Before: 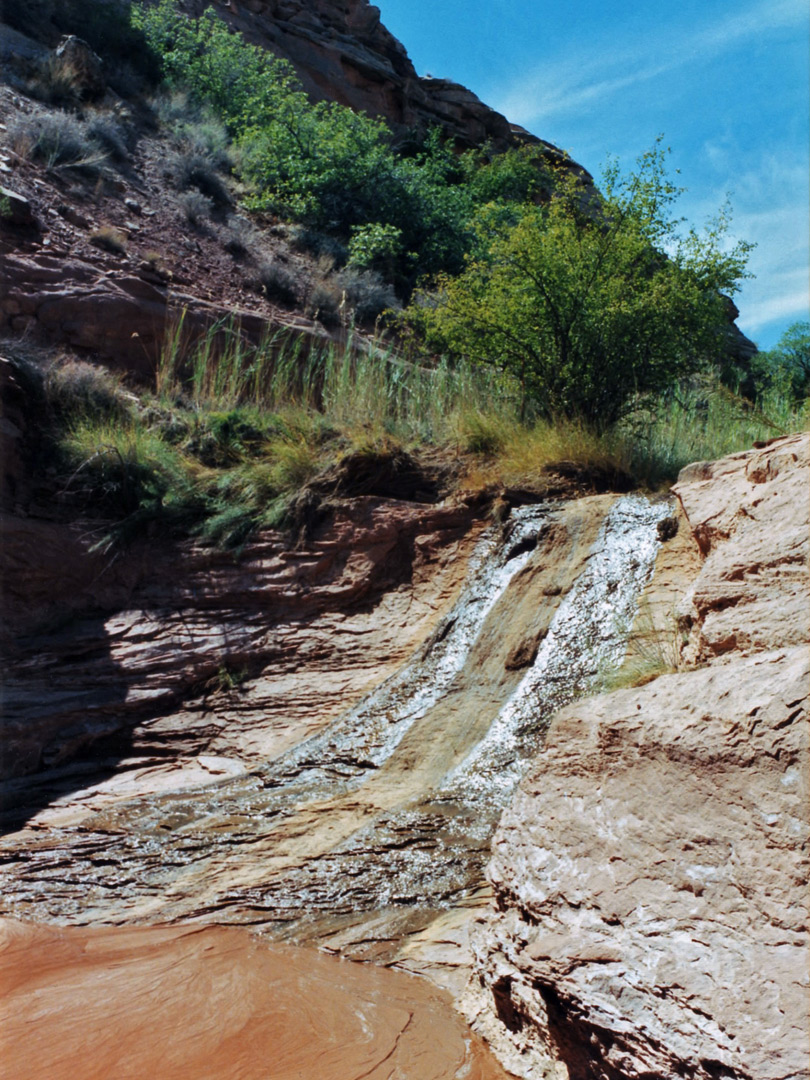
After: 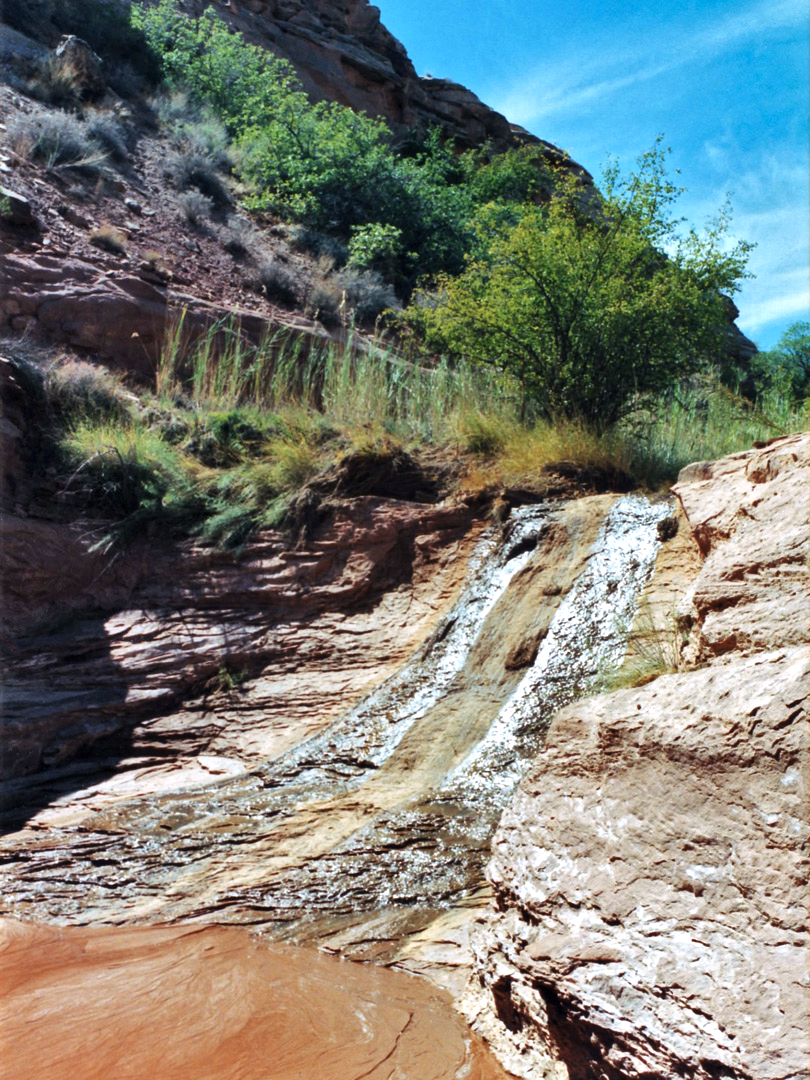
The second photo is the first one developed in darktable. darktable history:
shadows and highlights: low approximation 0.01, soften with gaussian
exposure: black level correction 0, exposure 0.5 EV, compensate exposure bias true, compensate highlight preservation false
